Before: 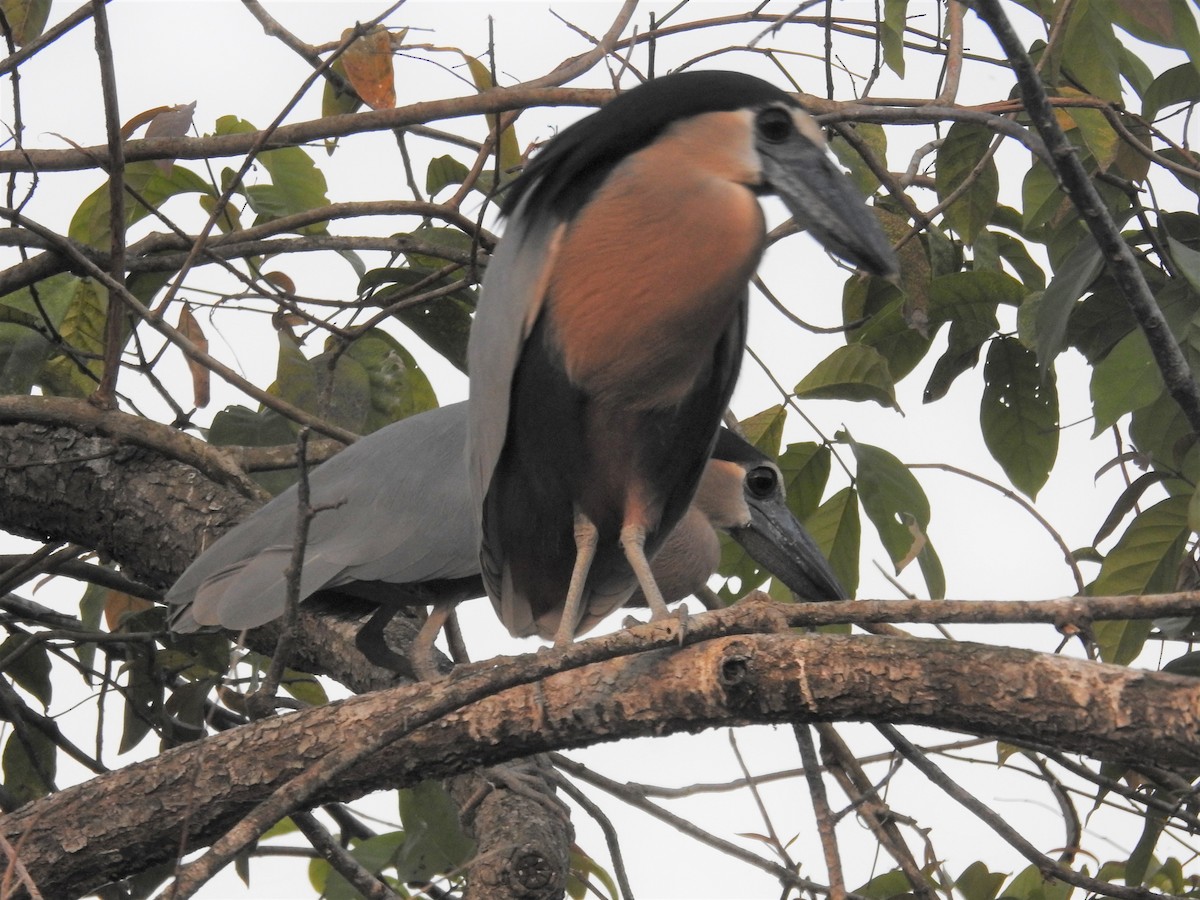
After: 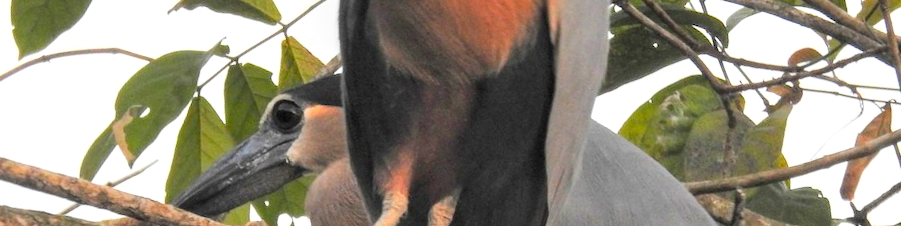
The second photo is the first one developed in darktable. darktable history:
local contrast: detail 130%
crop and rotate: angle 16.12°, top 30.835%, bottom 35.653%
contrast brightness saturation: contrast 0.2, brightness 0.2, saturation 0.8
exposure: exposure 0.207 EV, compensate highlight preservation false
